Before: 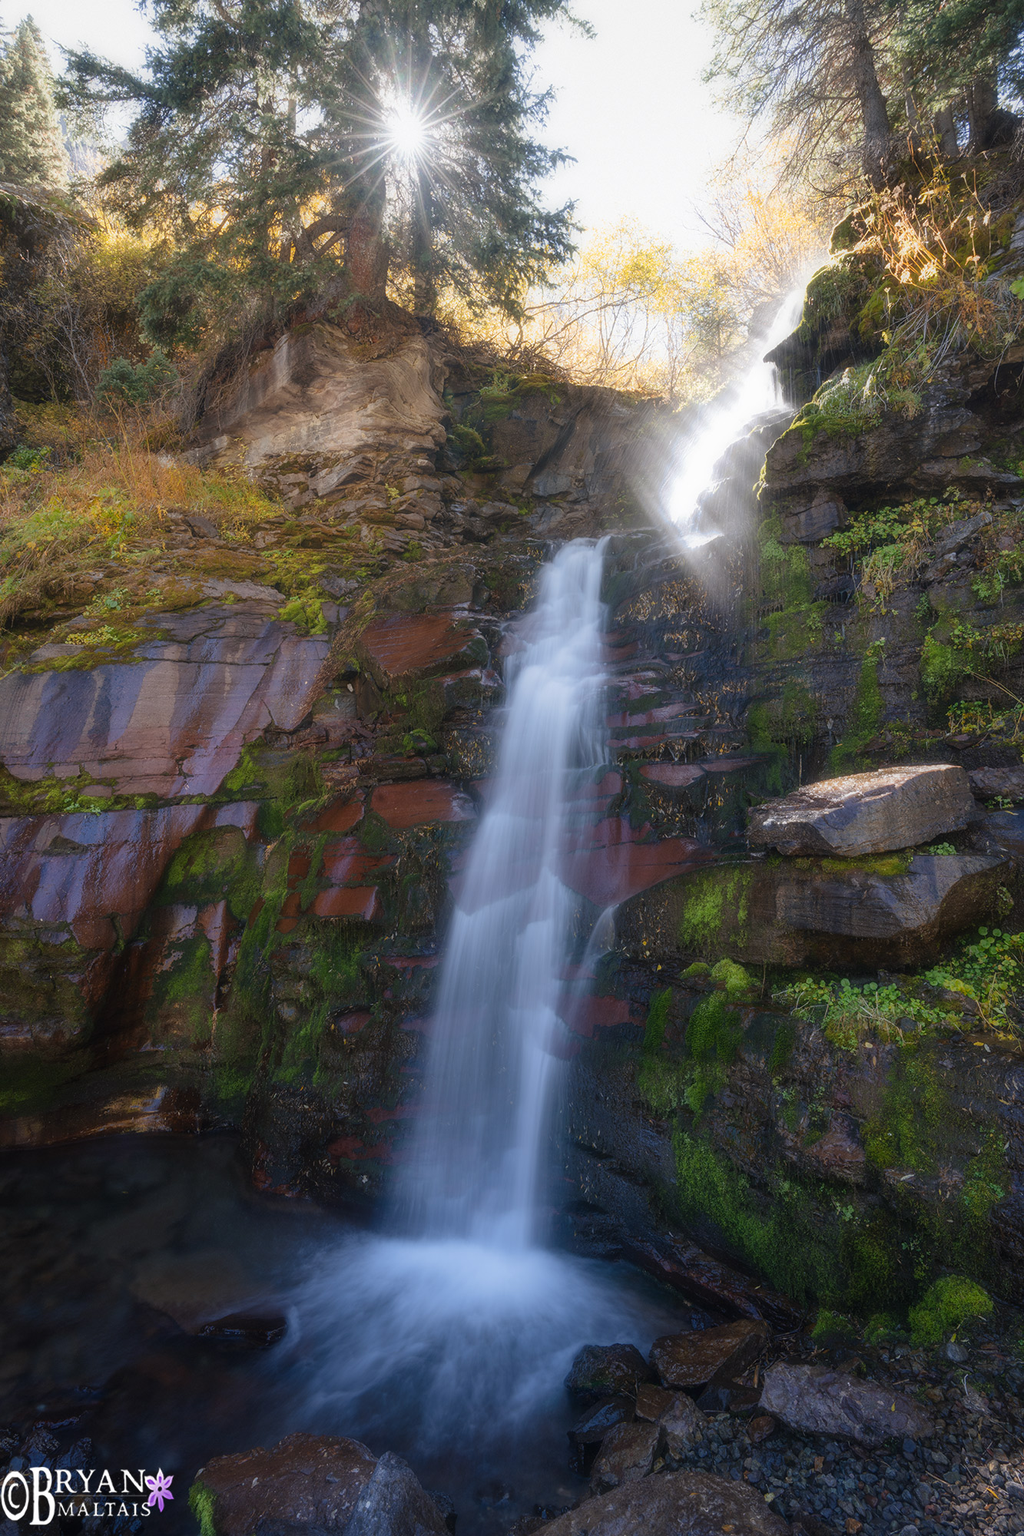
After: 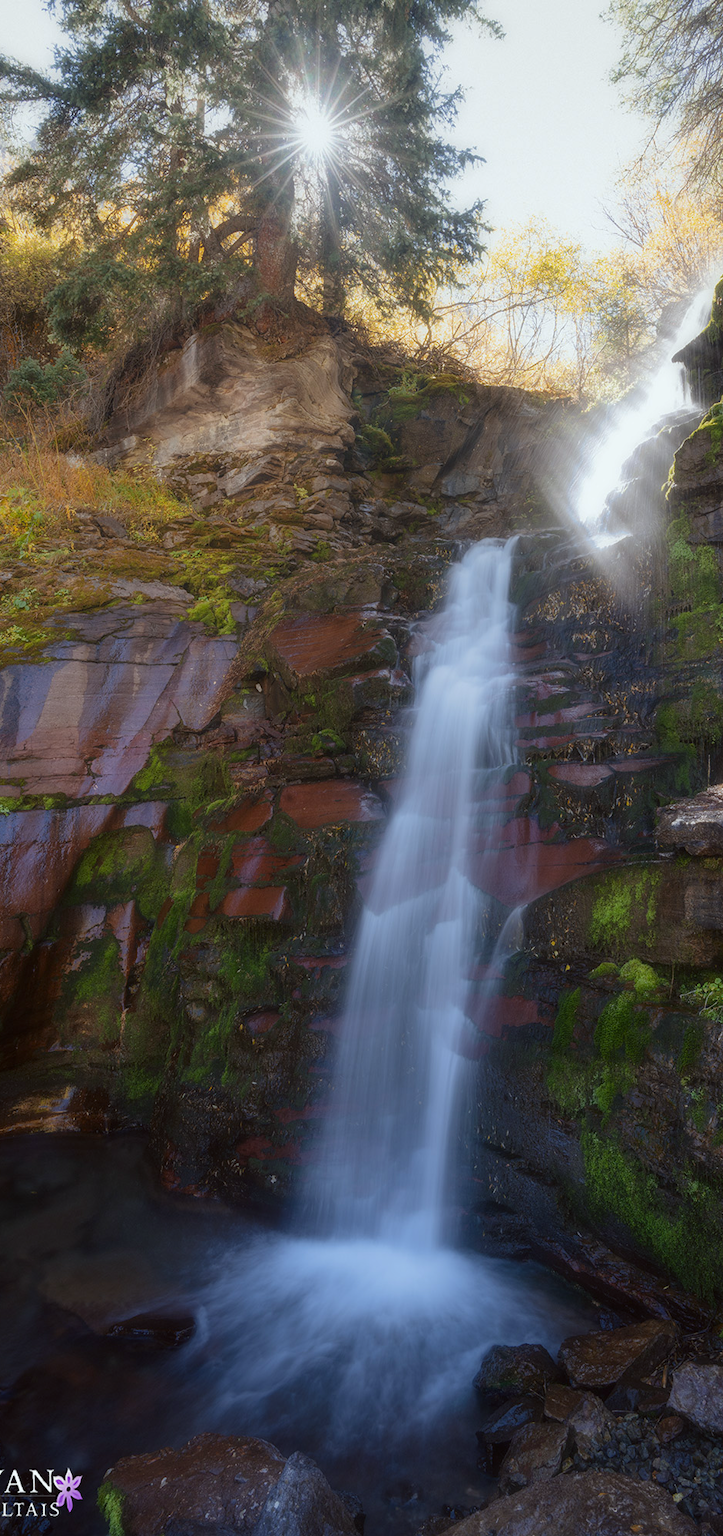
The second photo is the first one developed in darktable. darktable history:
shadows and highlights: shadows -20.27, white point adjustment -1.88, highlights -35.03
color correction: highlights a* -2.99, highlights b* -2, shadows a* 2.21, shadows b* 3
crop and rotate: left 8.93%, right 20.338%
